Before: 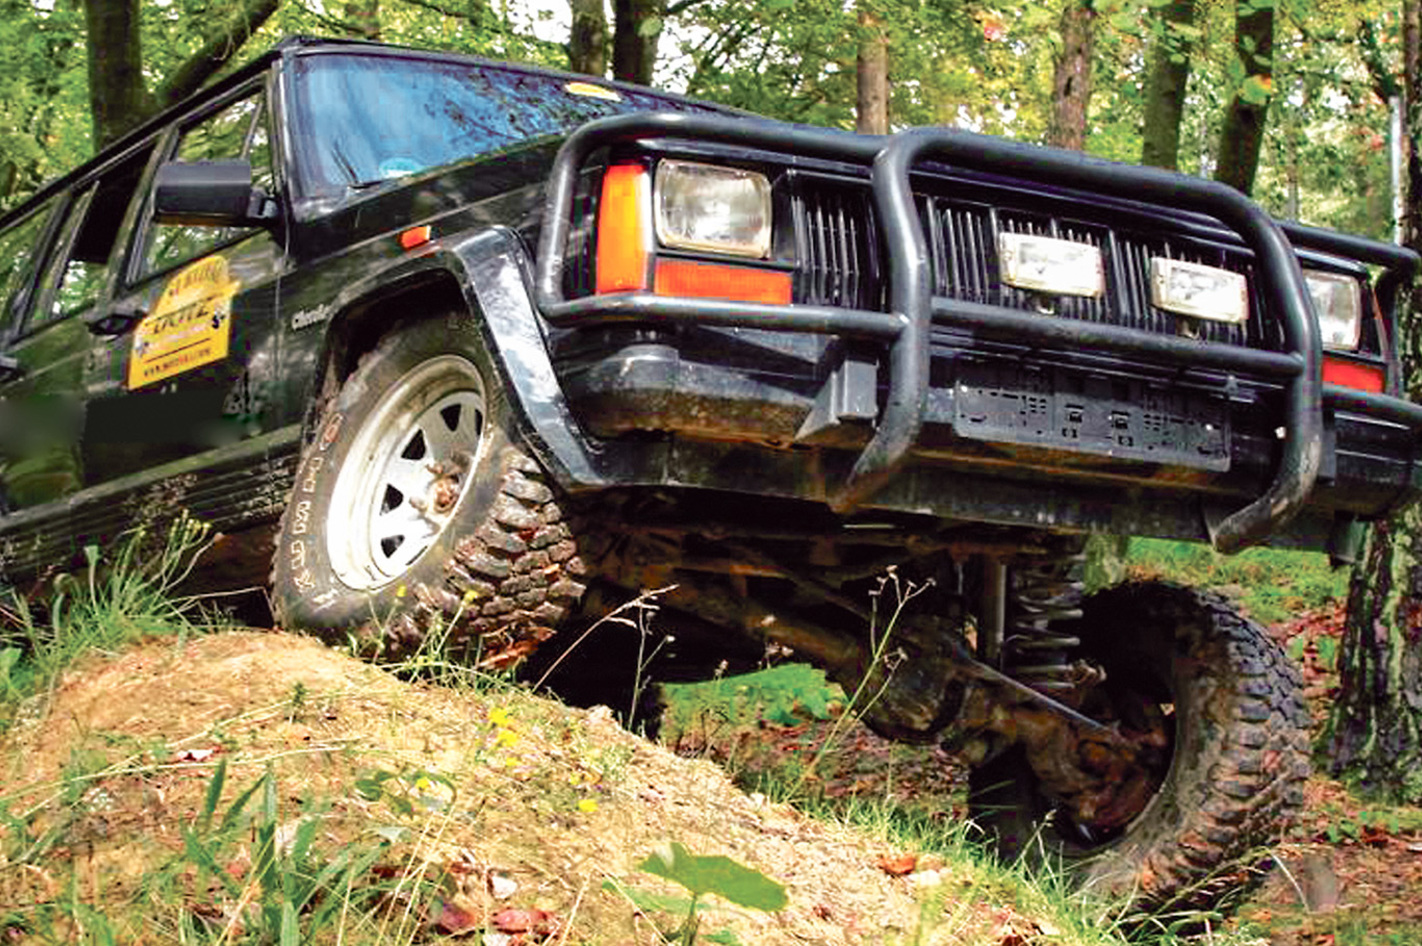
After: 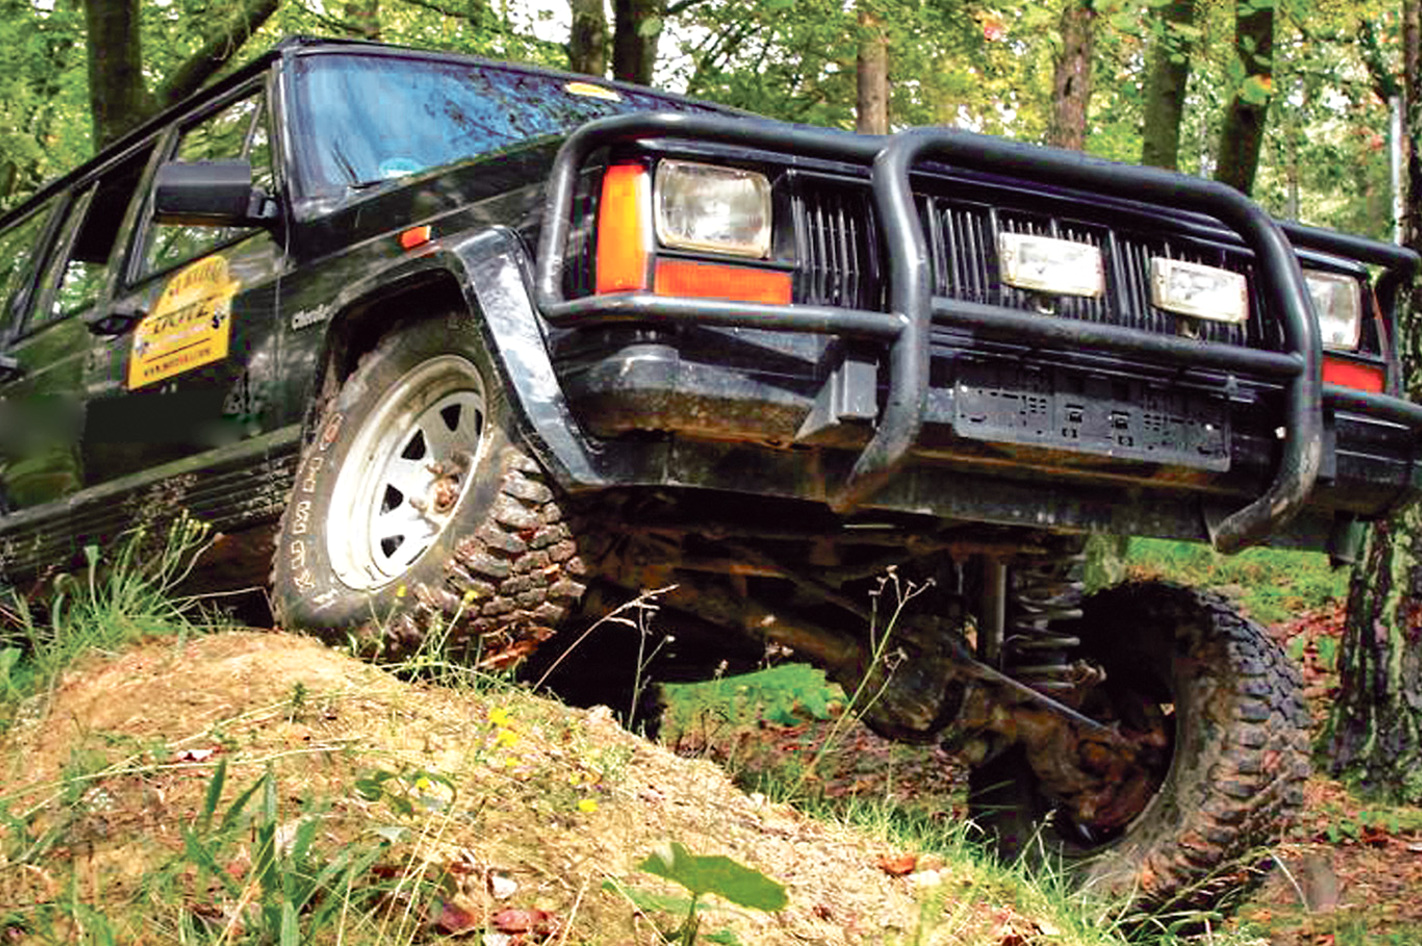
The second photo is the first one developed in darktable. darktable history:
shadows and highlights: shadows 13.2, white point adjustment 1.15, soften with gaussian
